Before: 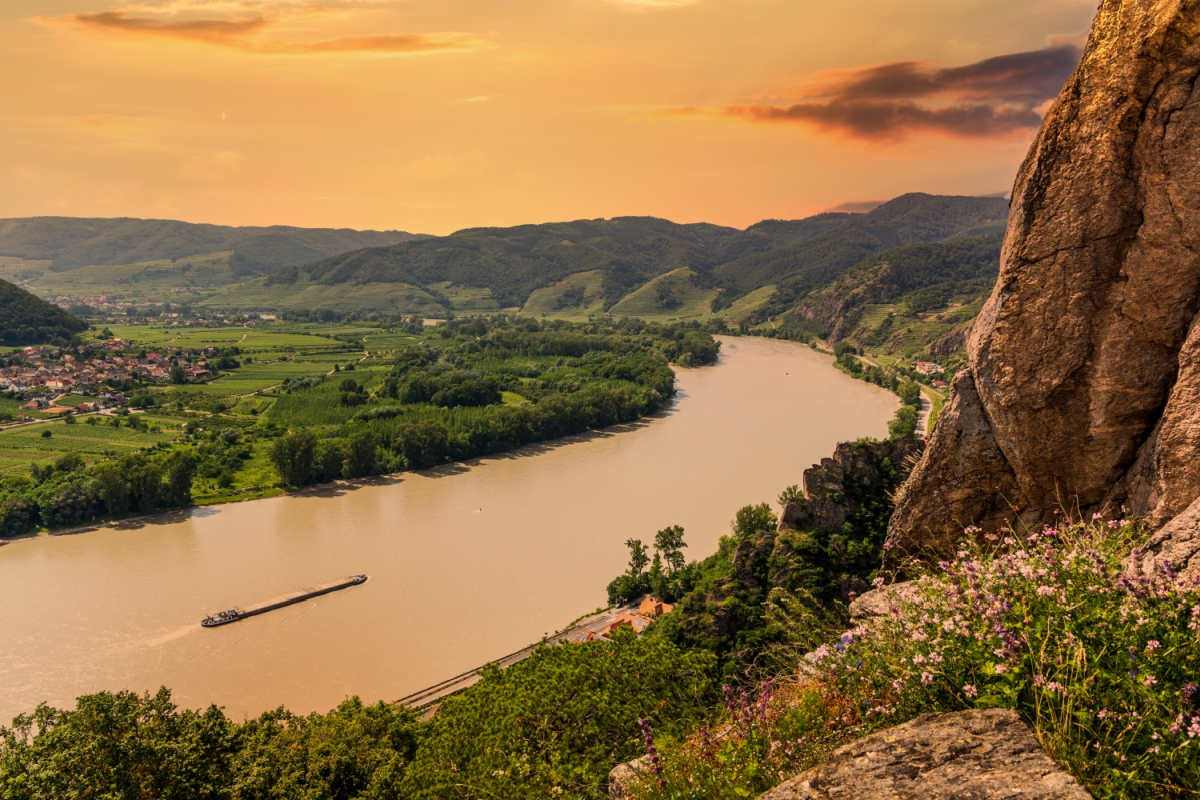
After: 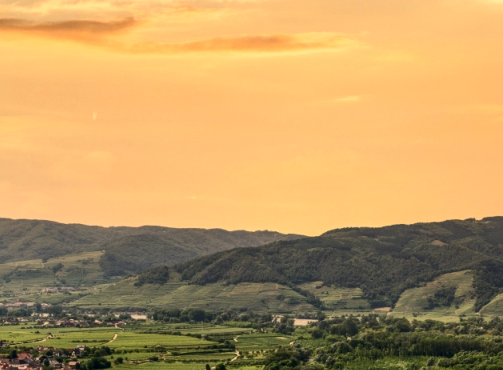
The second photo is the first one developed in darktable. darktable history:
local contrast: on, module defaults
crop and rotate: left 10.817%, top 0.062%, right 47.194%, bottom 53.626%
contrast brightness saturation: contrast 0.22
